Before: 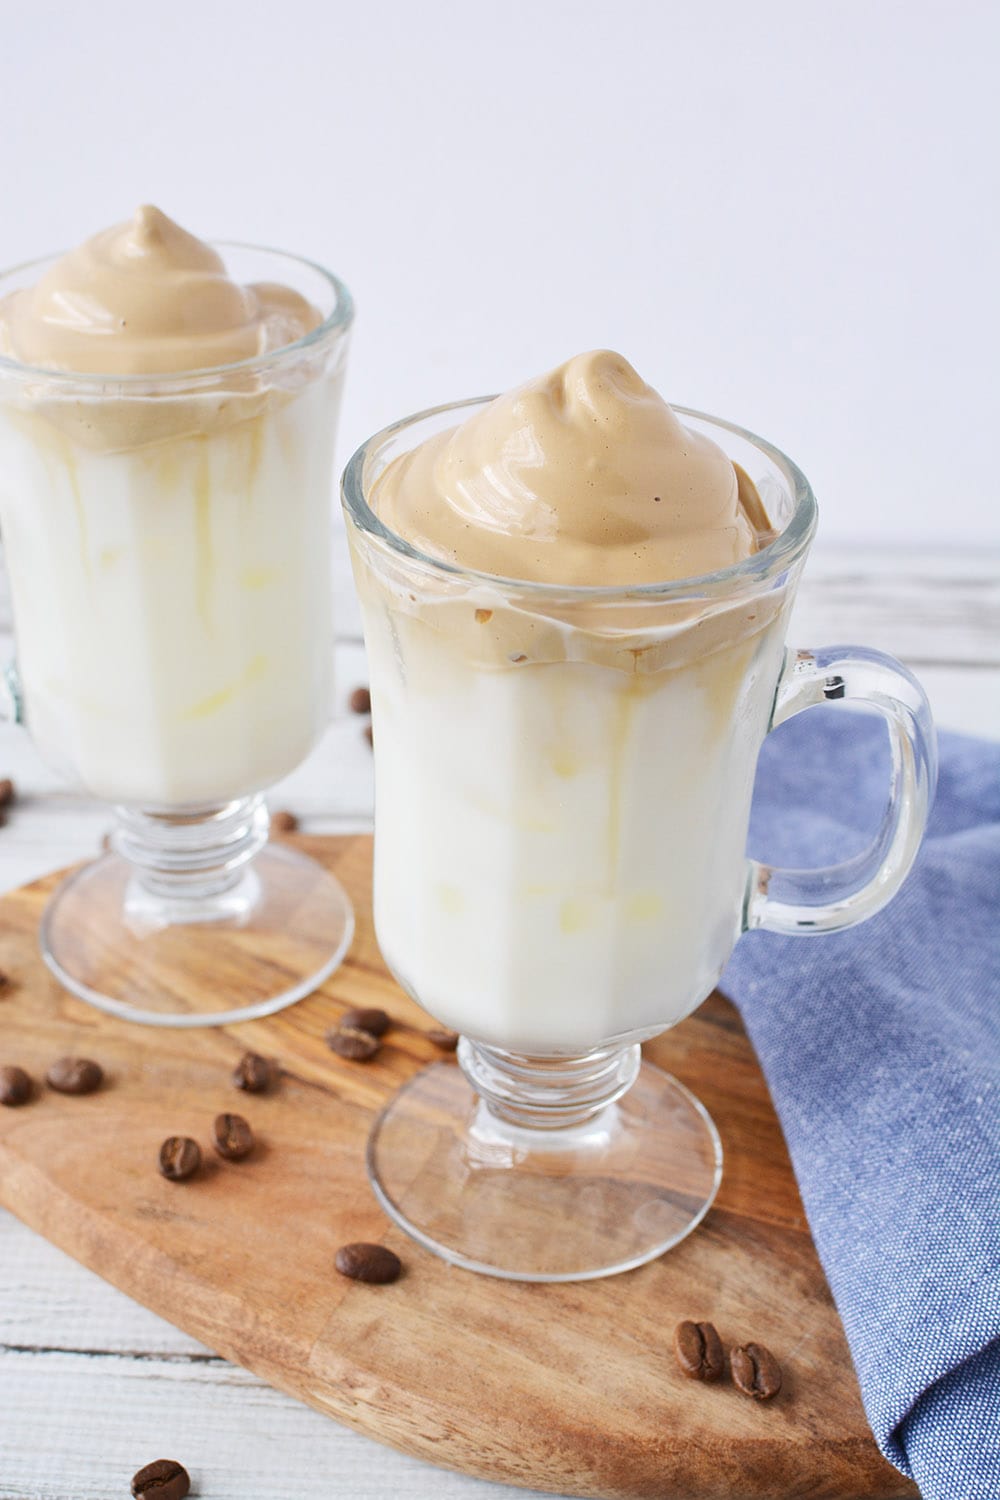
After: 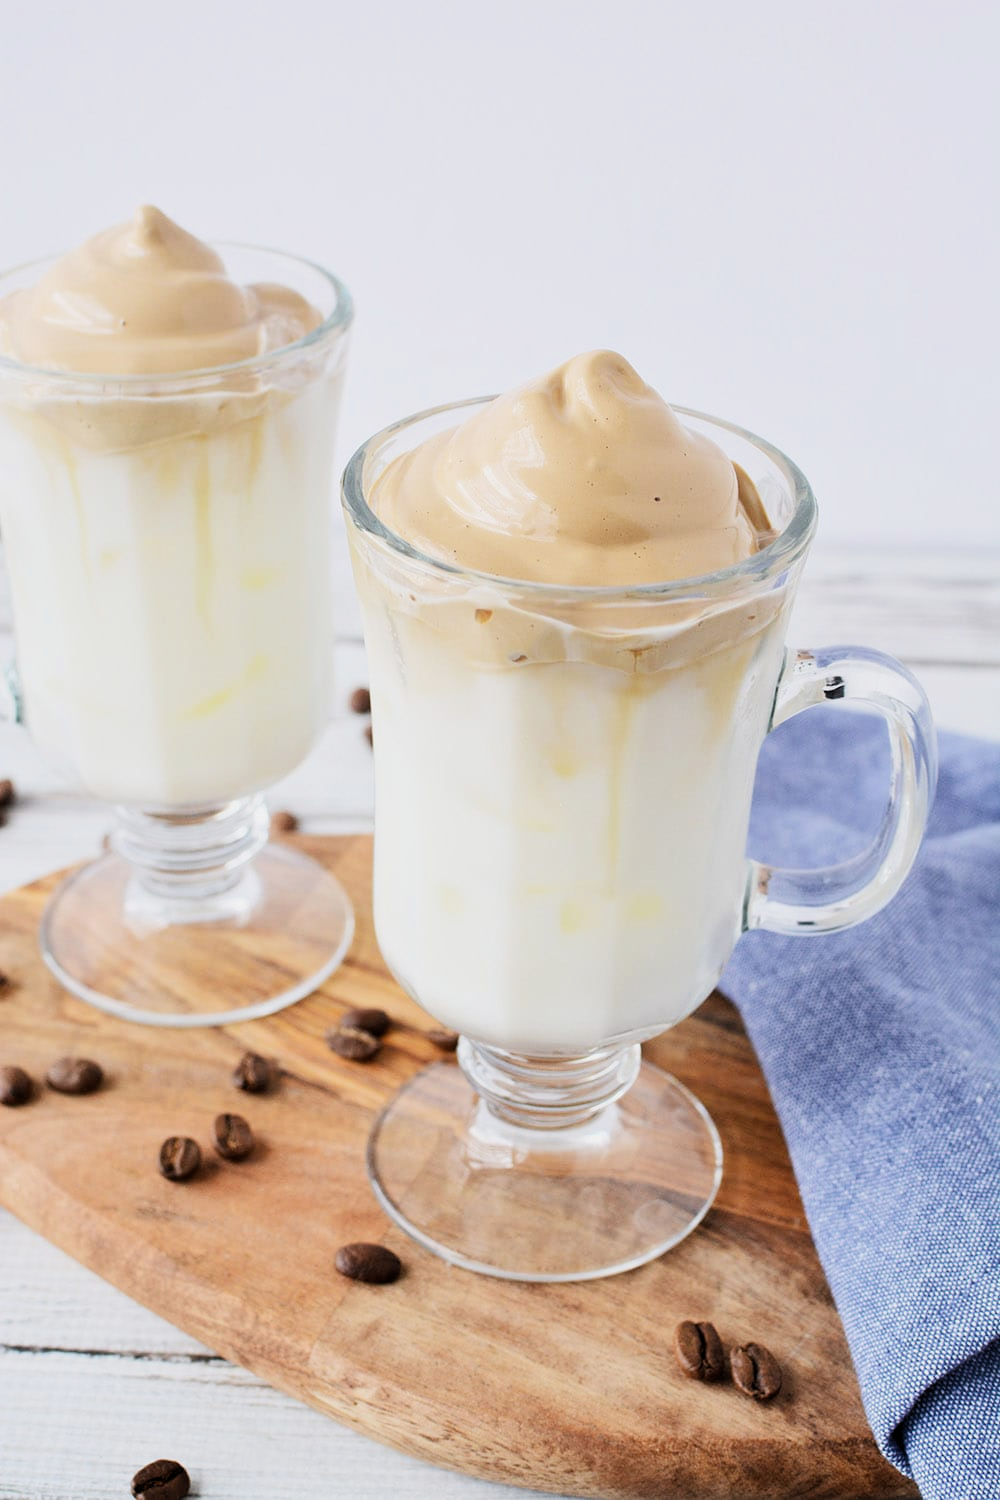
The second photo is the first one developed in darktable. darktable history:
filmic rgb: middle gray luminance 9.89%, black relative exposure -8.64 EV, white relative exposure 3.31 EV, target black luminance 0%, hardness 5.21, latitude 44.55%, contrast 1.304, highlights saturation mix 4.45%, shadows ↔ highlights balance 24.55%
